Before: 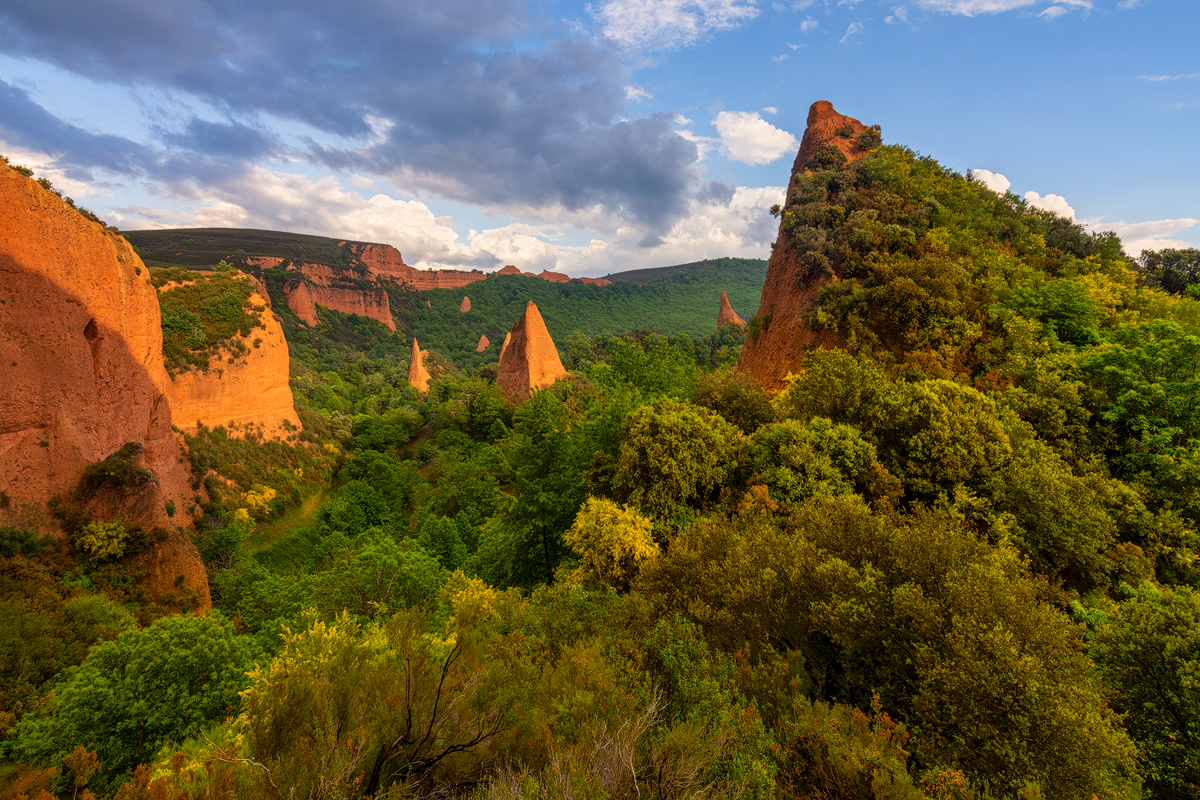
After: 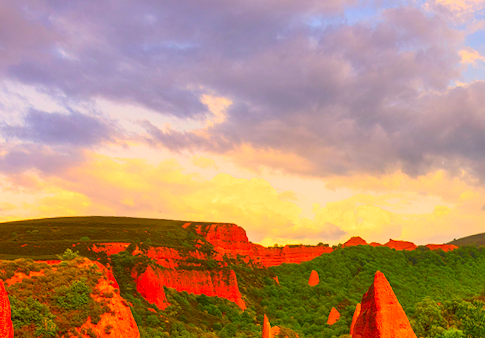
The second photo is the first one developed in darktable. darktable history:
color correction: highlights a* 10.44, highlights b* 30.04, shadows a* 2.73, shadows b* 17.51, saturation 1.72
rotate and perspective: rotation -3.52°, crop left 0.036, crop right 0.964, crop top 0.081, crop bottom 0.919
crop and rotate: left 10.817%, top 0.062%, right 47.194%, bottom 53.626%
white balance: red 0.986, blue 1.01
contrast brightness saturation: contrast 0.2, brightness 0.16, saturation 0.22
